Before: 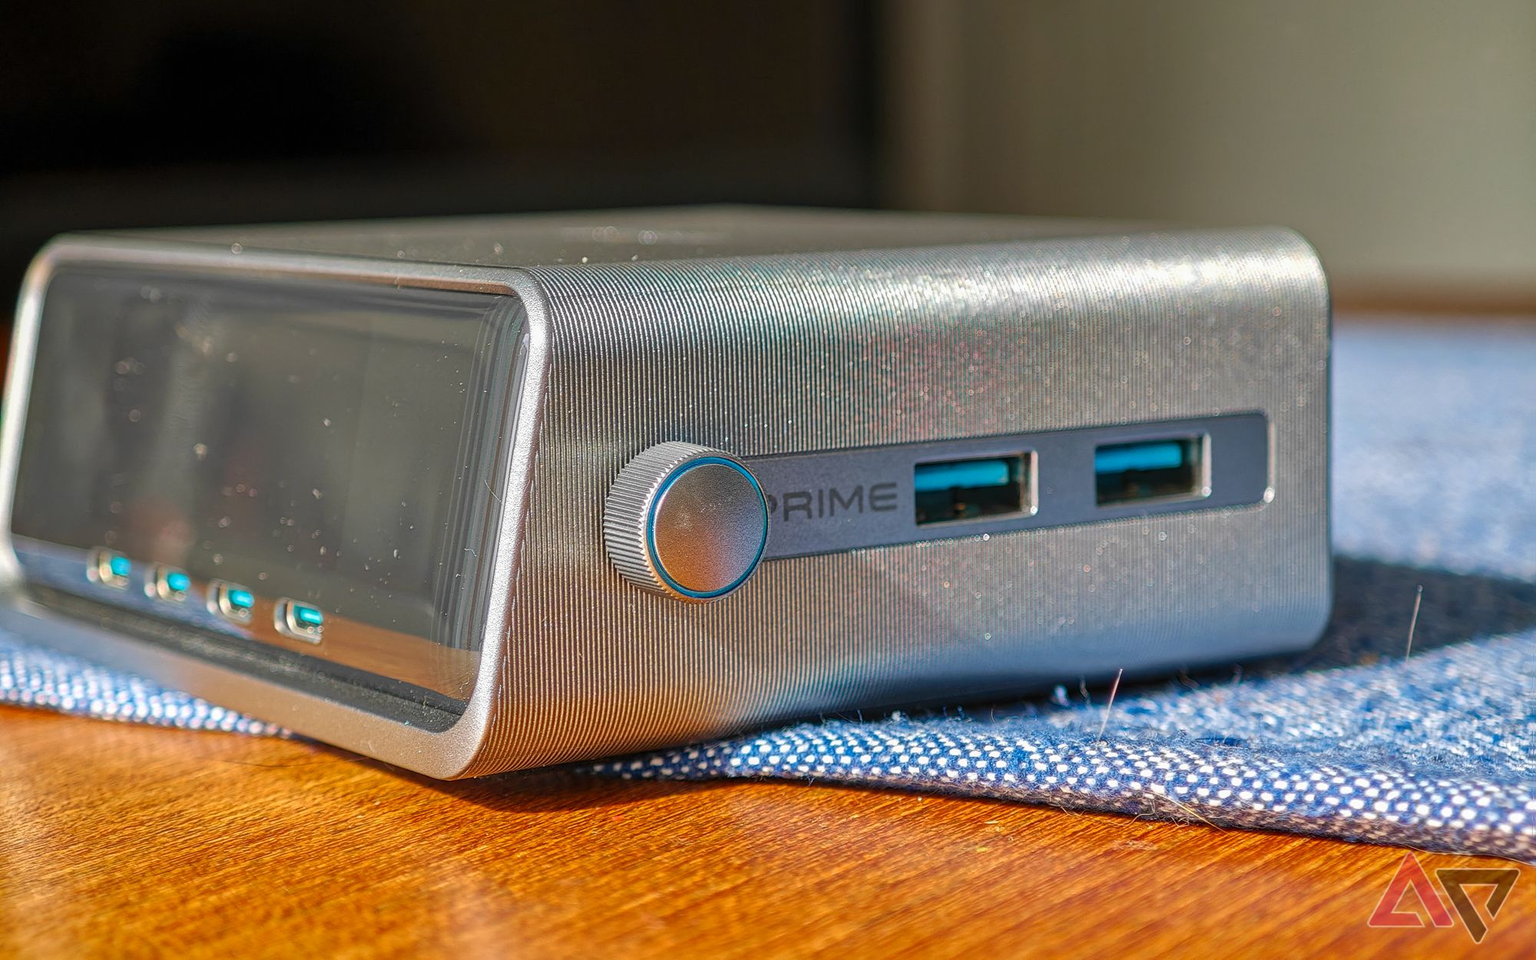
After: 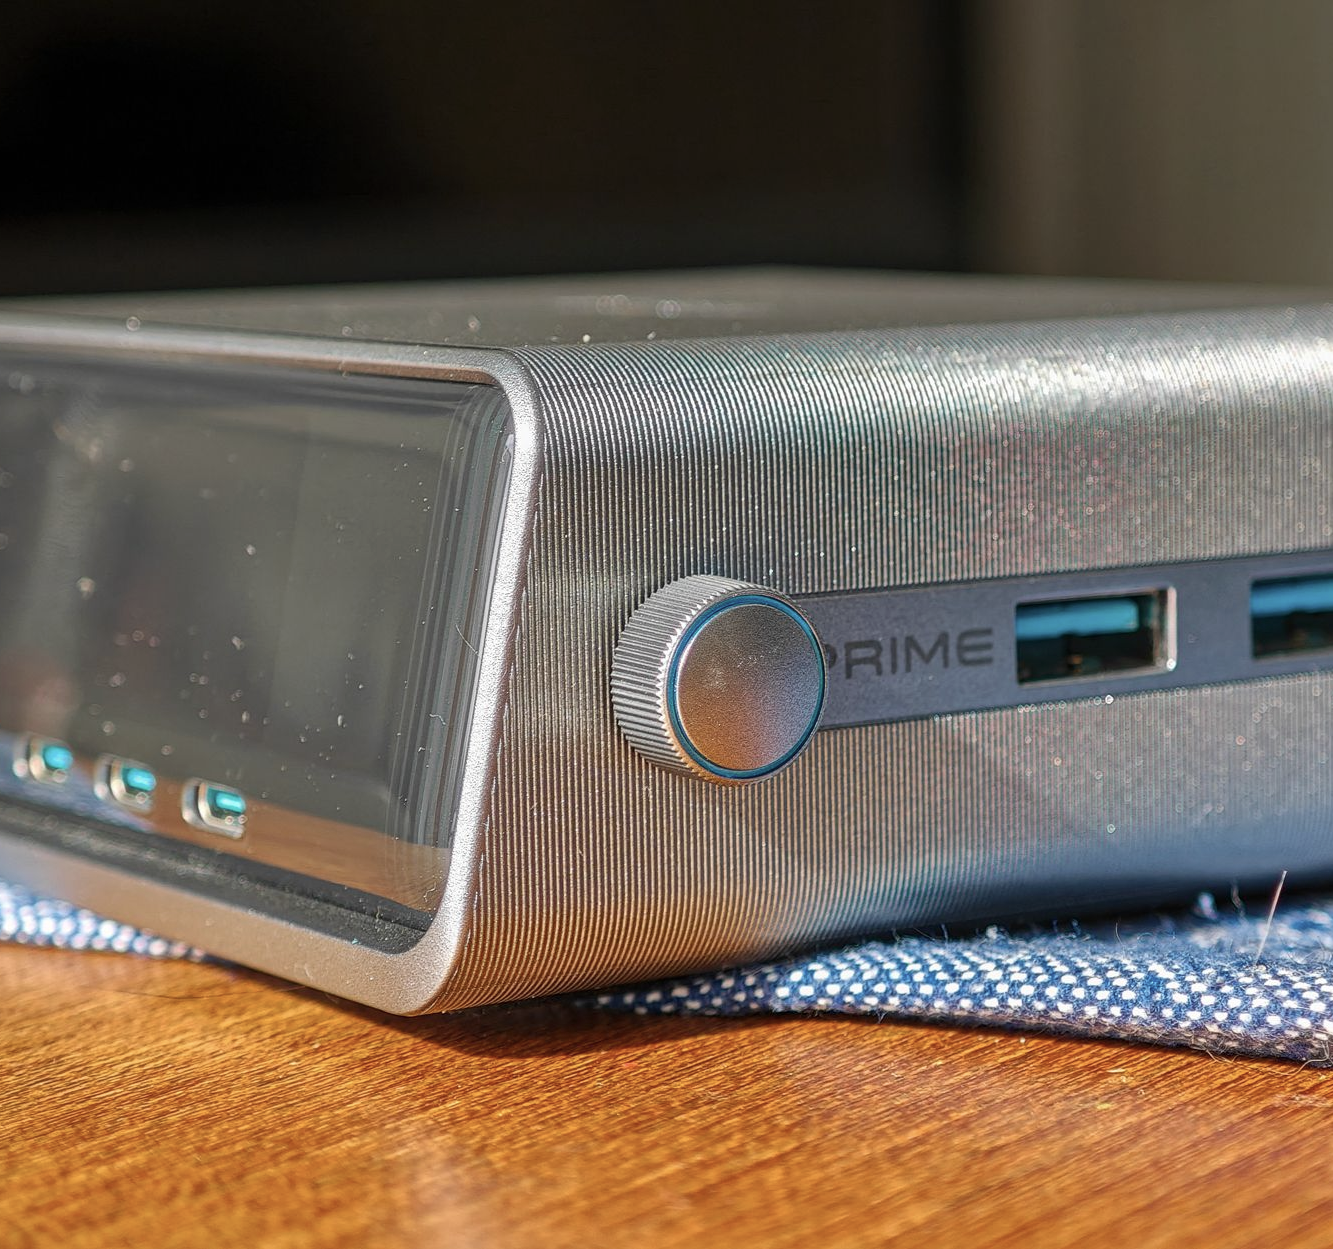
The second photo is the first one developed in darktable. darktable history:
contrast brightness saturation: contrast 0.06, brightness -0.01, saturation -0.23
crop and rotate: left 8.786%, right 24.548%
